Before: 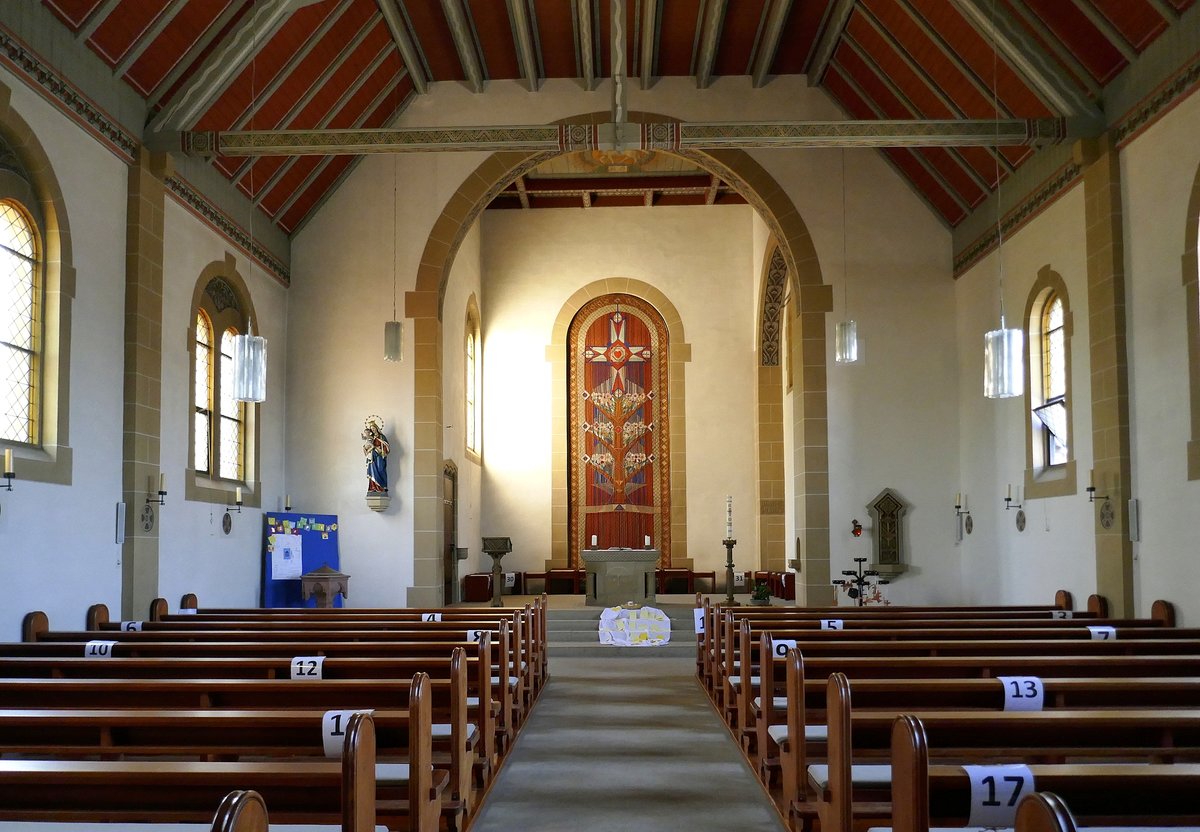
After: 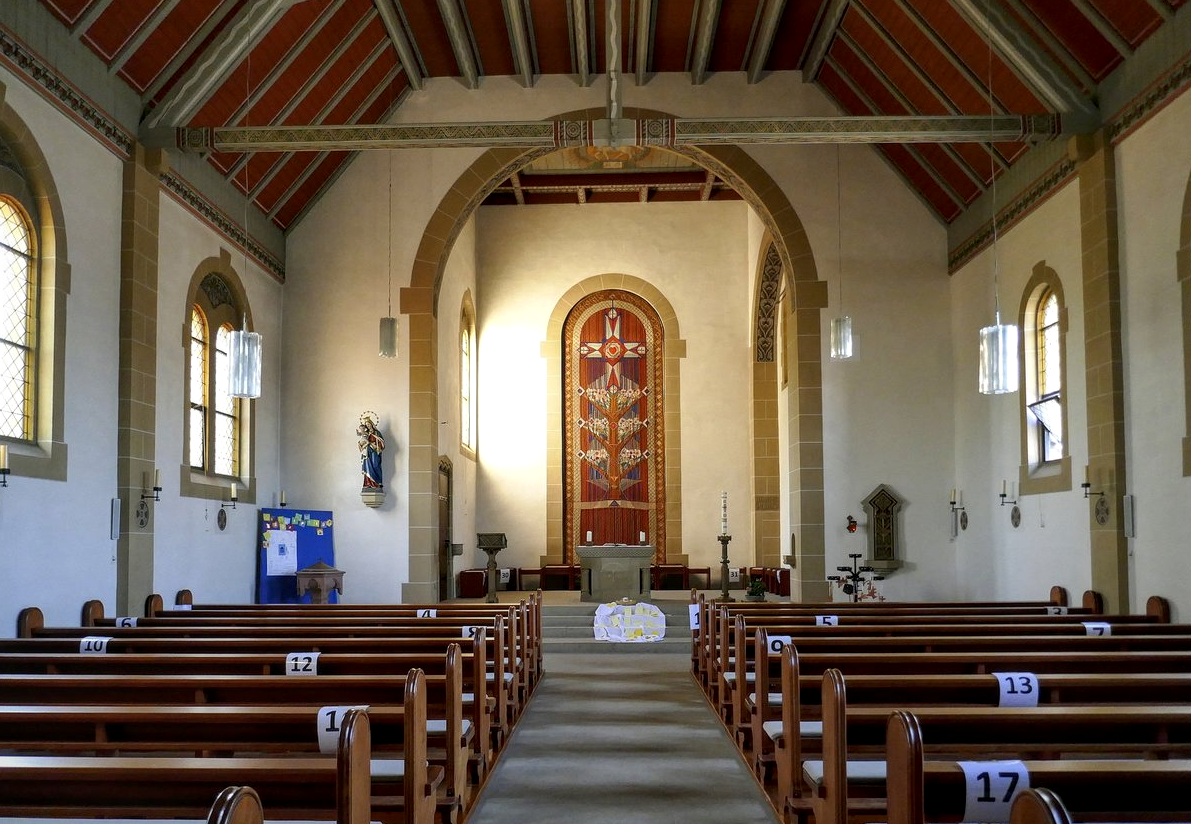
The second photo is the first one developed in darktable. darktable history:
crop: left 0.434%, top 0.485%, right 0.244%, bottom 0.386%
local contrast: on, module defaults
